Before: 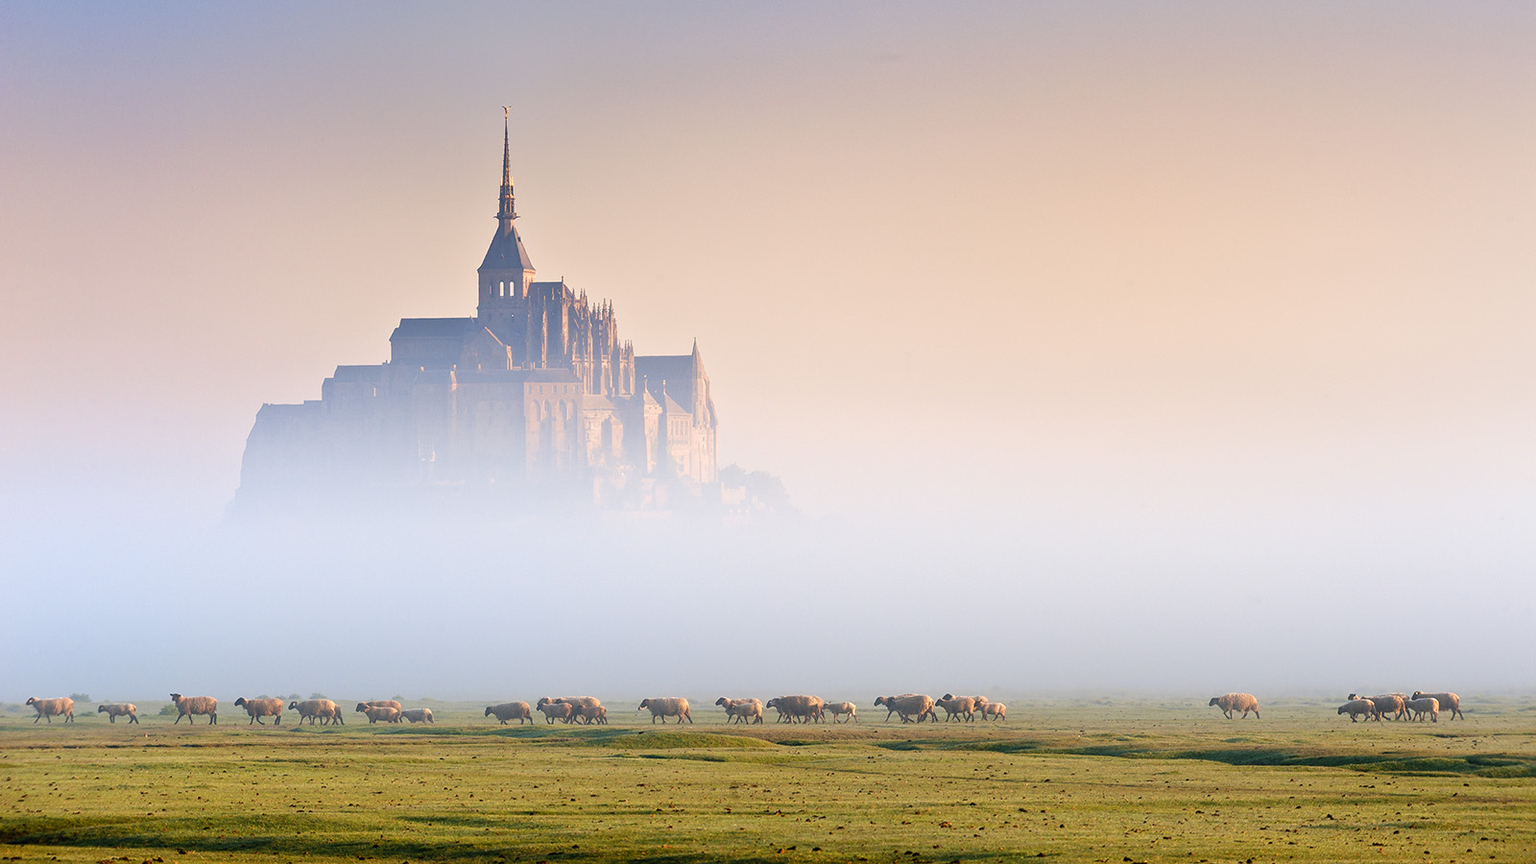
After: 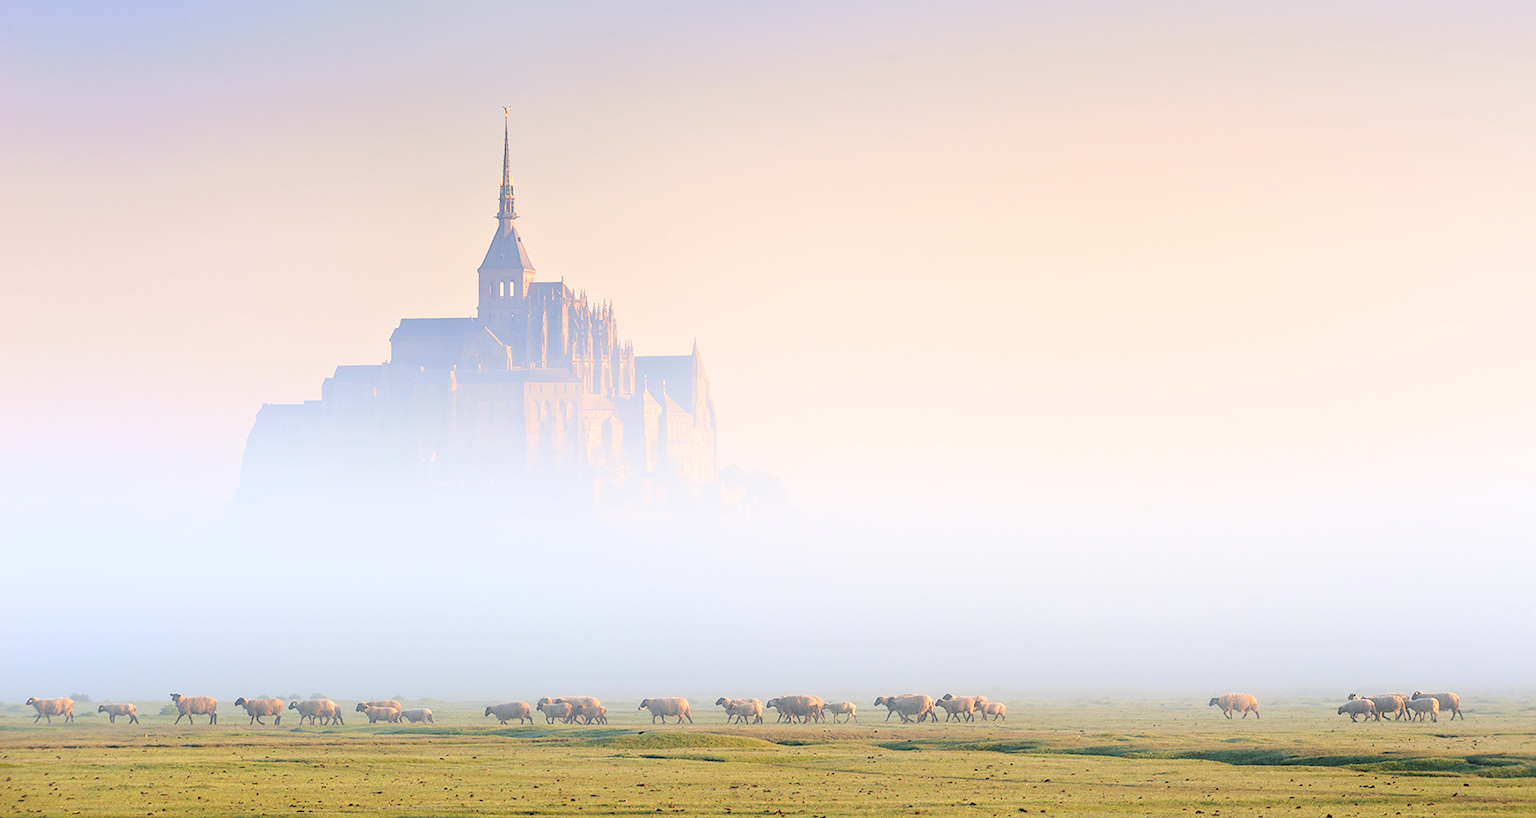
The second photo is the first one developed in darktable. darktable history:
shadows and highlights: shadows -25.32, highlights 48.98, soften with gaussian
crop and rotate: top 0.01%, bottom 5.162%
contrast brightness saturation: brightness 0.133
